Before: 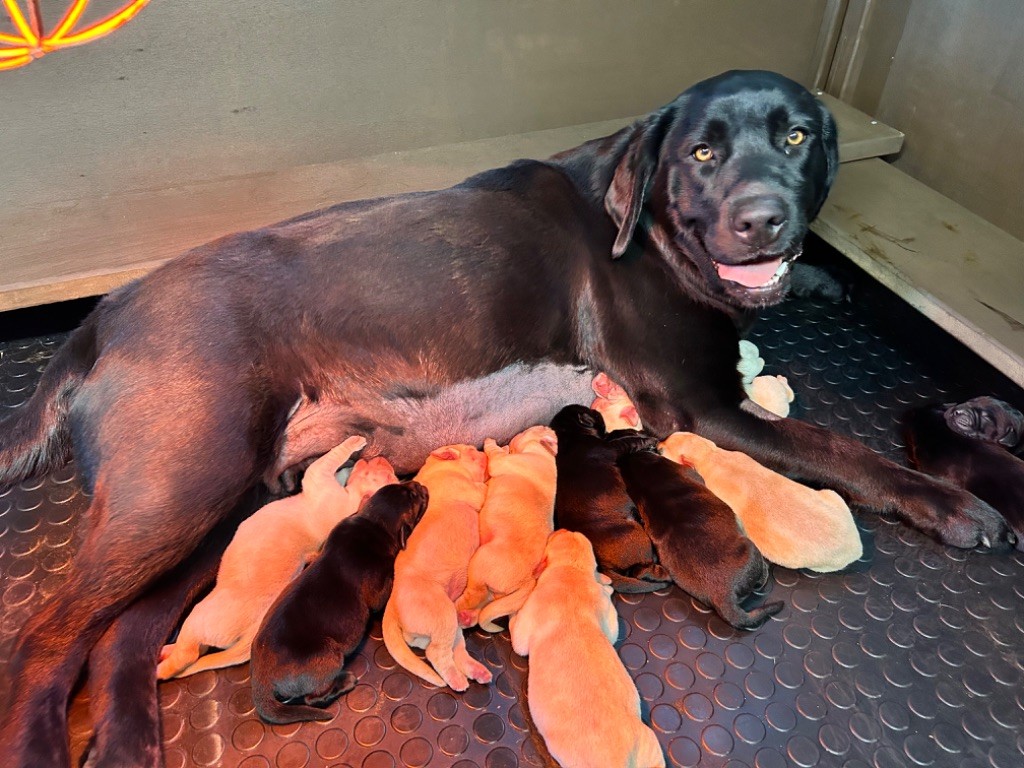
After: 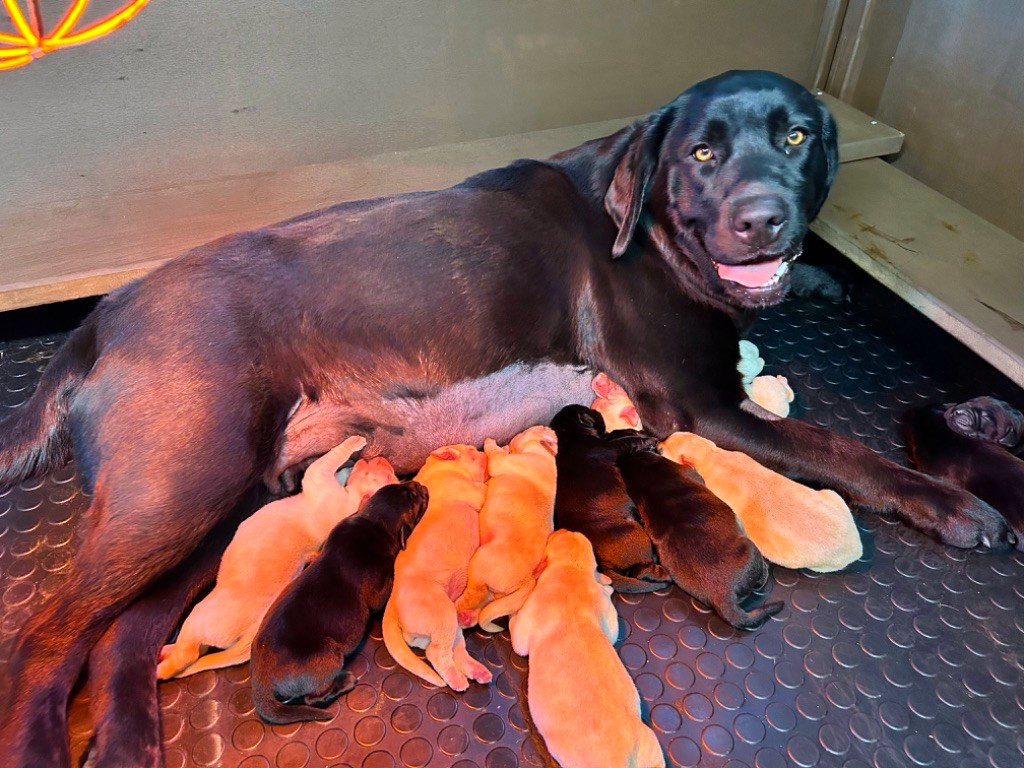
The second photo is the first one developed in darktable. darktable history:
white balance: emerald 1
color calibration: illuminant as shot in camera, x 0.358, y 0.373, temperature 4628.91 K
color balance rgb: global vibrance 42.74%
